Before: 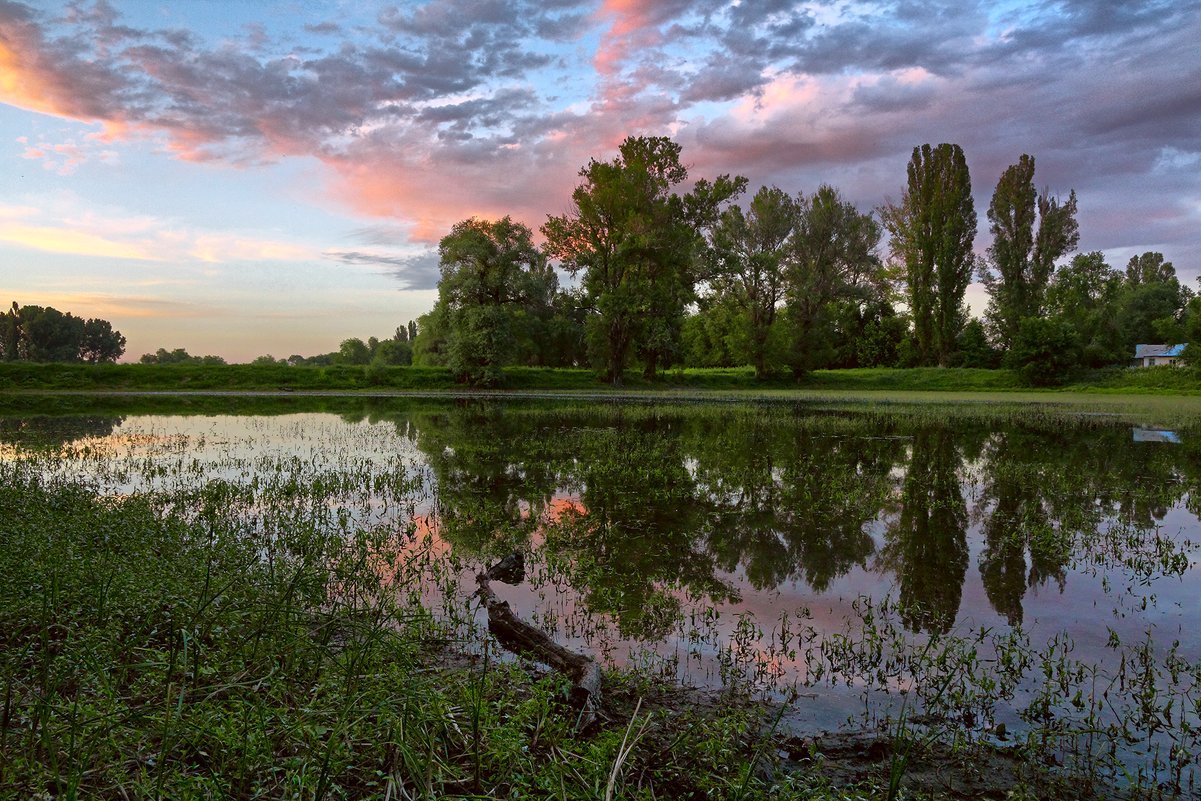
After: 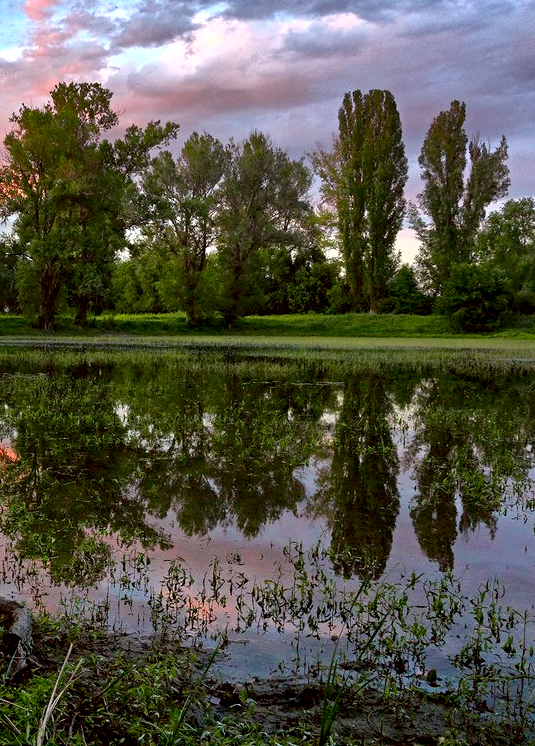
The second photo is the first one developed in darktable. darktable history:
shadows and highlights: shadows 13.35, white point adjustment 1.12, soften with gaussian
exposure: black level correction 0.005, exposure 0.41 EV, compensate highlight preservation false
crop: left 47.41%, top 6.747%, right 7.993%
